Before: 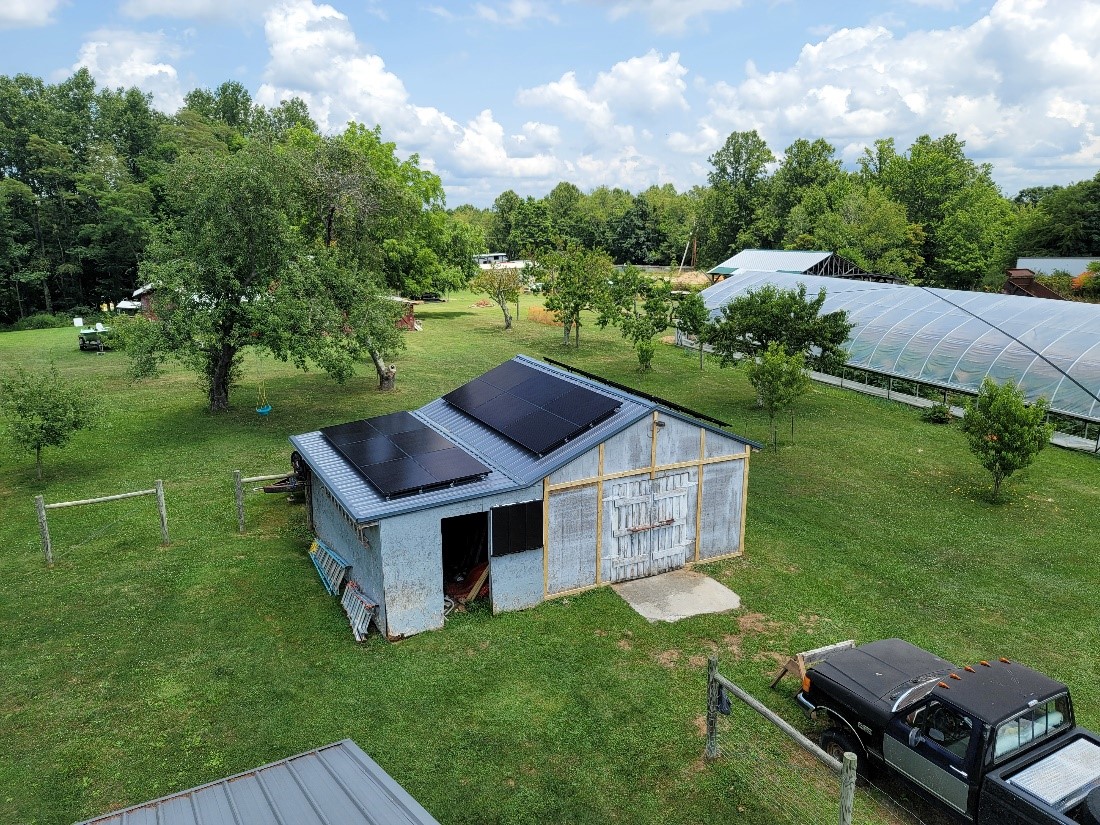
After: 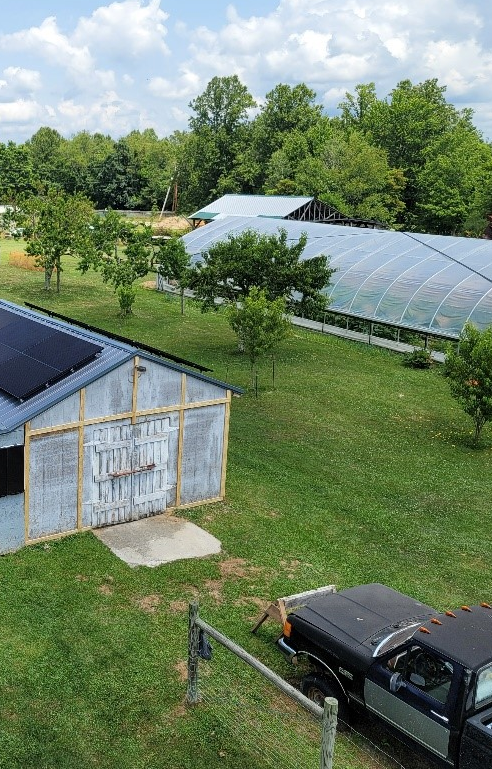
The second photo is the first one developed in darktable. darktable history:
crop: left 47.203%, top 6.76%, right 8.009%
